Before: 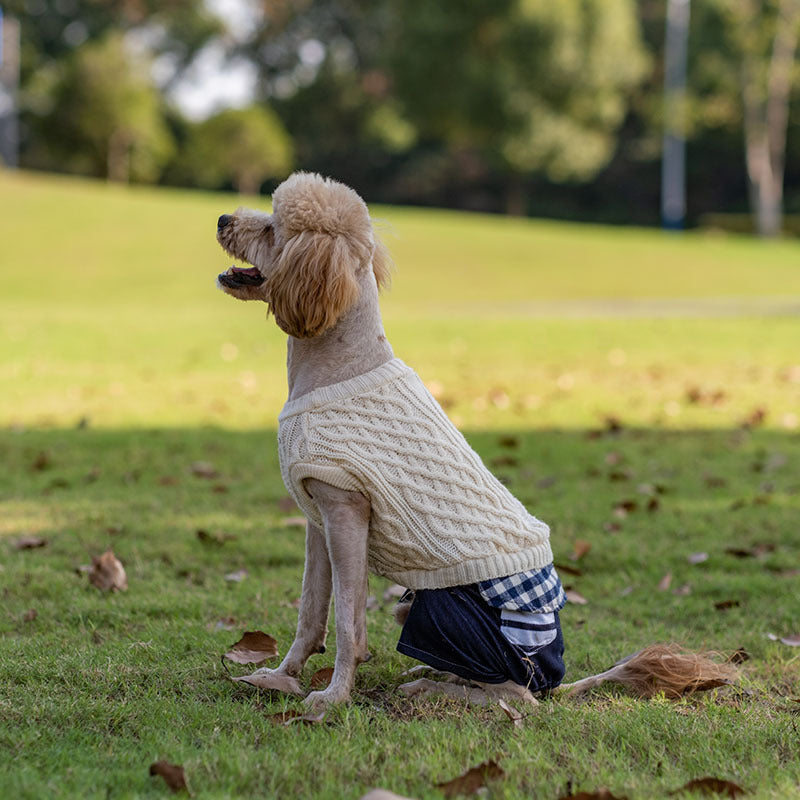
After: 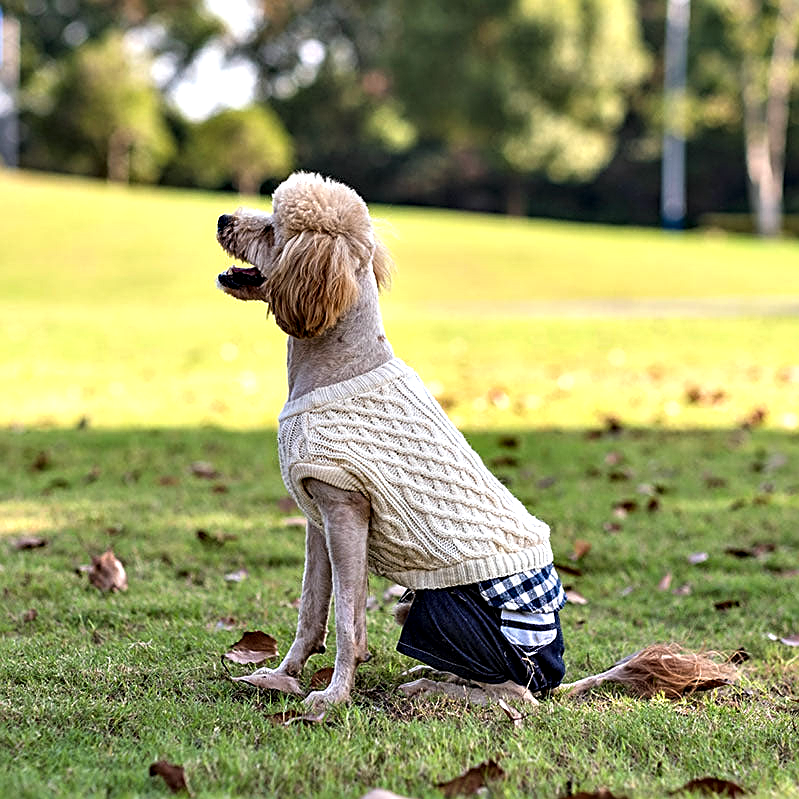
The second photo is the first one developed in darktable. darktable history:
sharpen: on, module defaults
exposure: black level correction -0.005, exposure 0.613 EV, compensate highlight preservation false
contrast equalizer: y [[0.6 ×6], [0.55 ×6], [0 ×6], [0 ×6], [0 ×6]]
crop: left 0.08%
